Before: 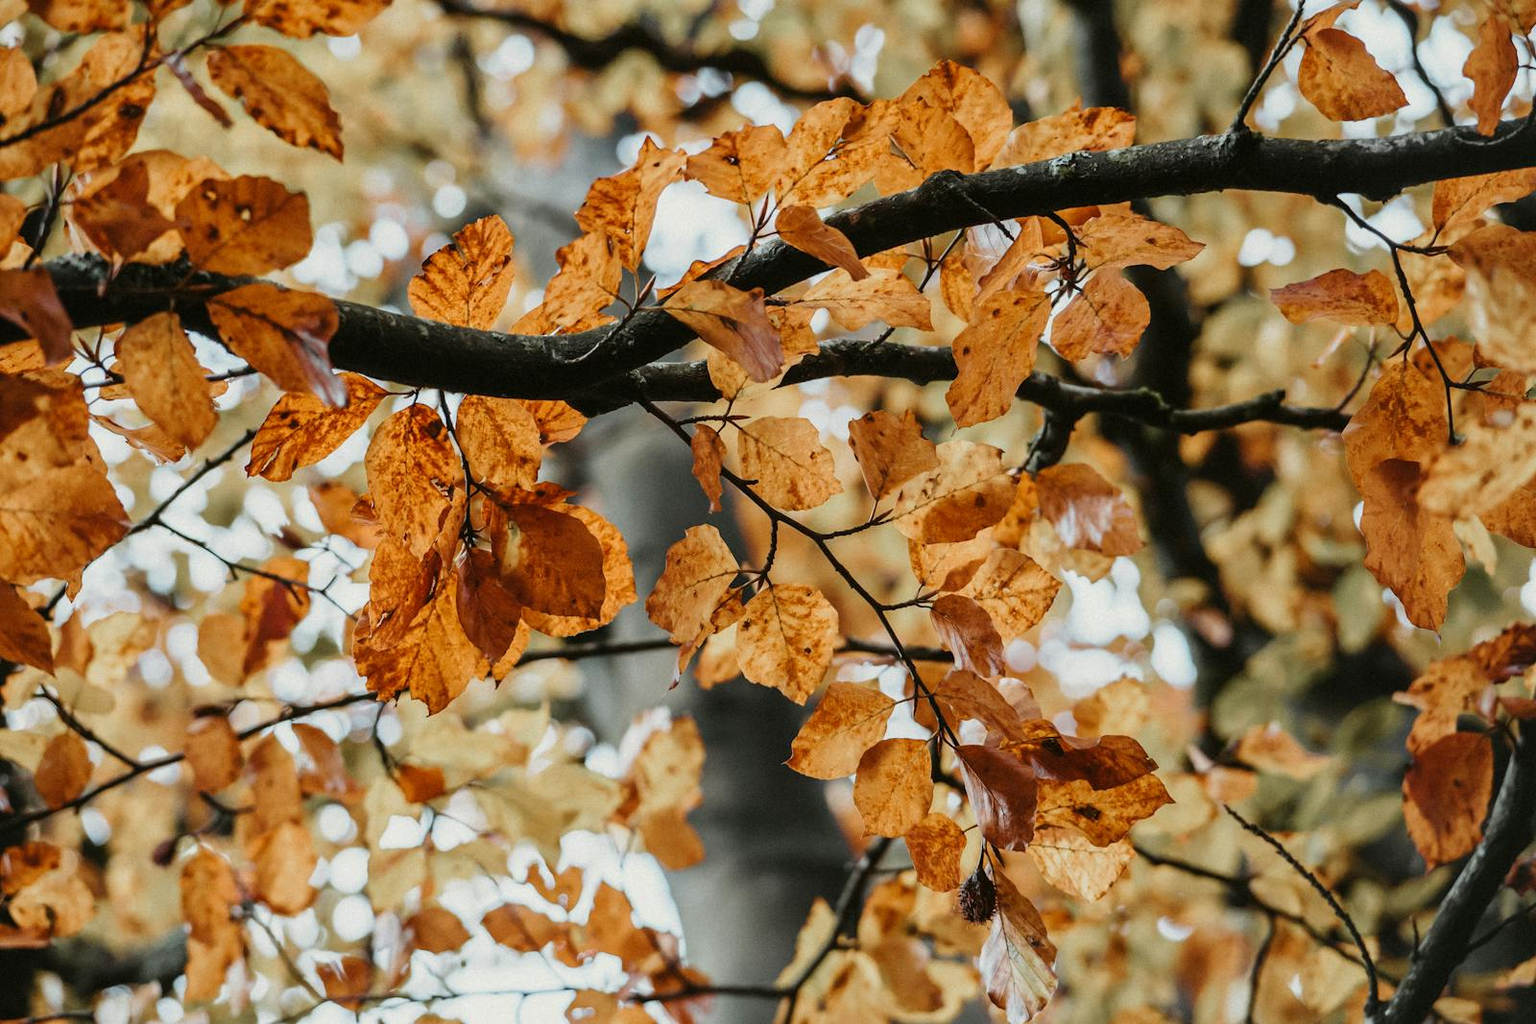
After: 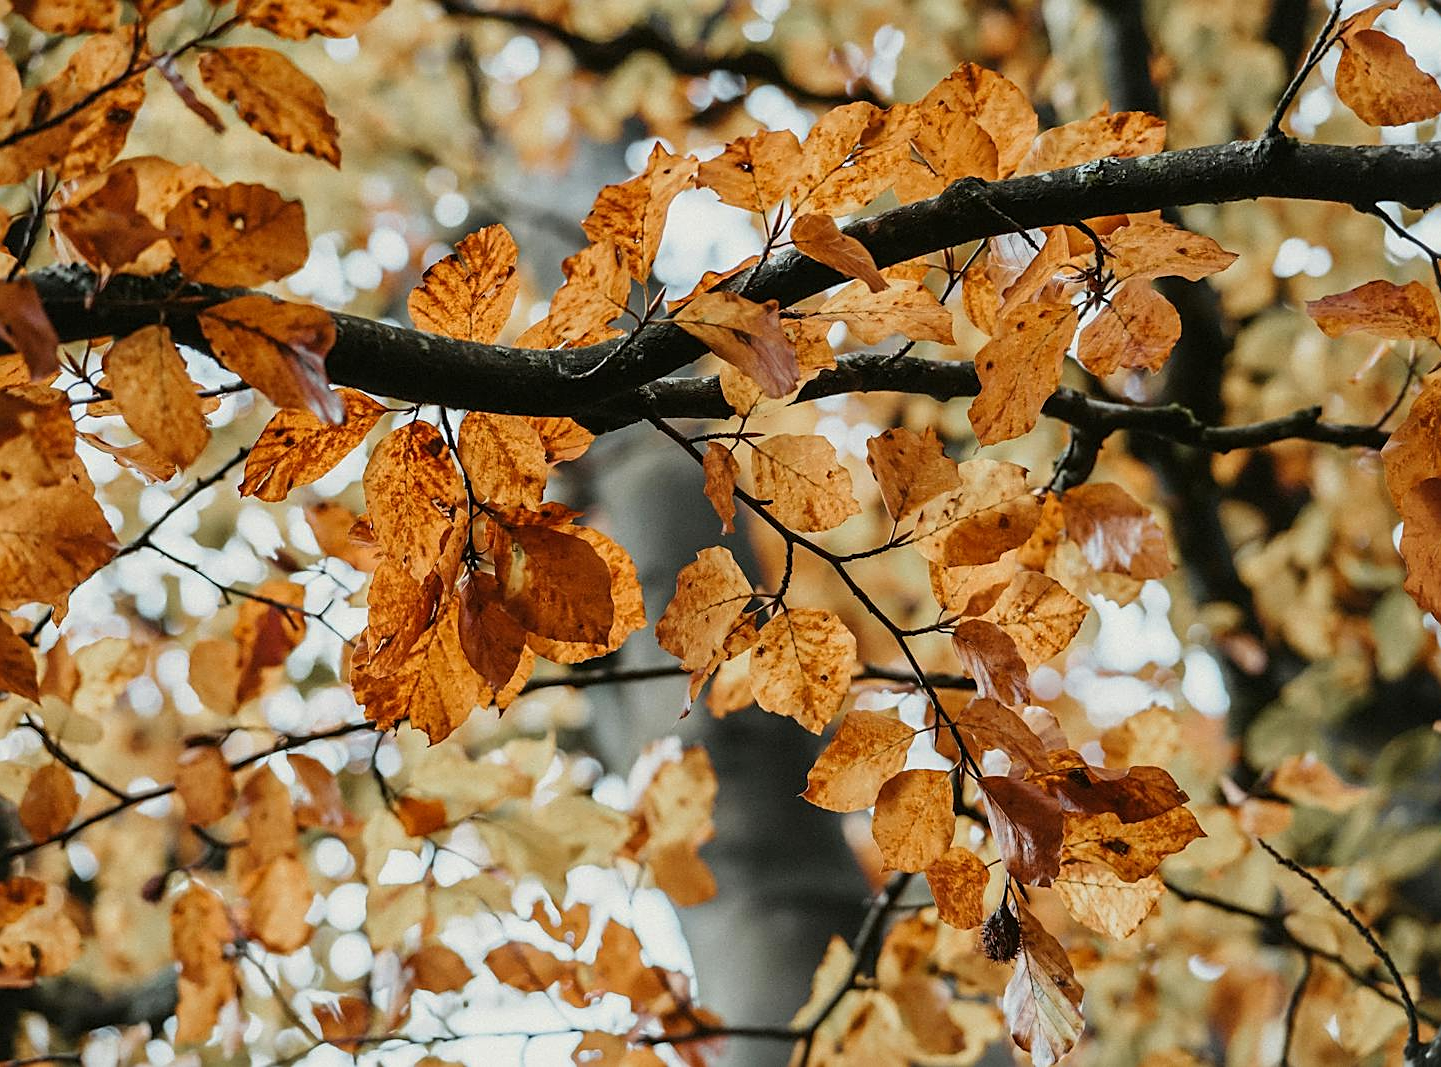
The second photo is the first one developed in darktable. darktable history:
sharpen: on, module defaults
crop and rotate: left 1.088%, right 8.807%
